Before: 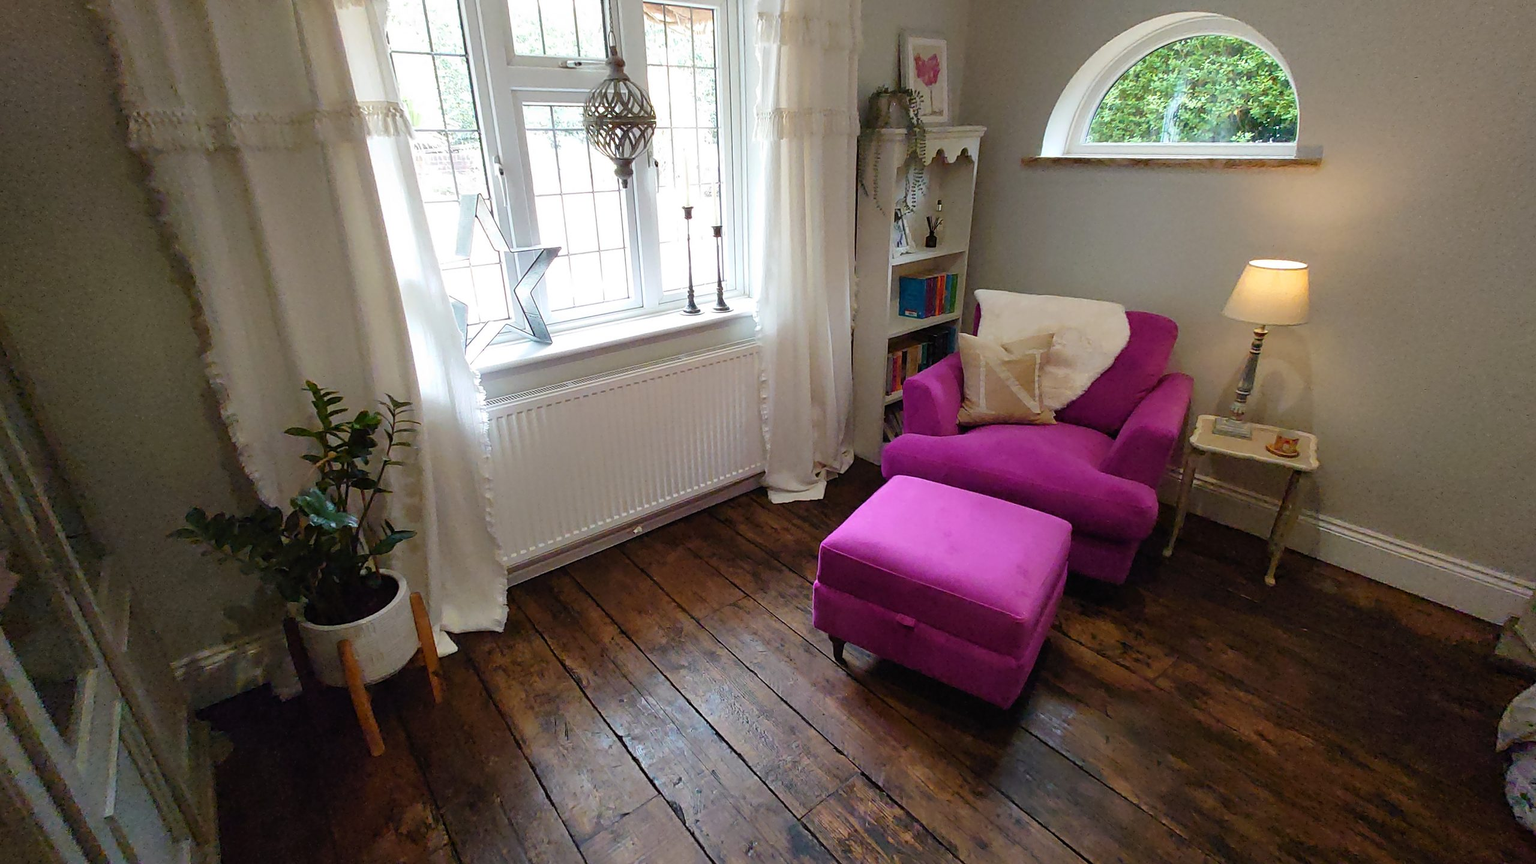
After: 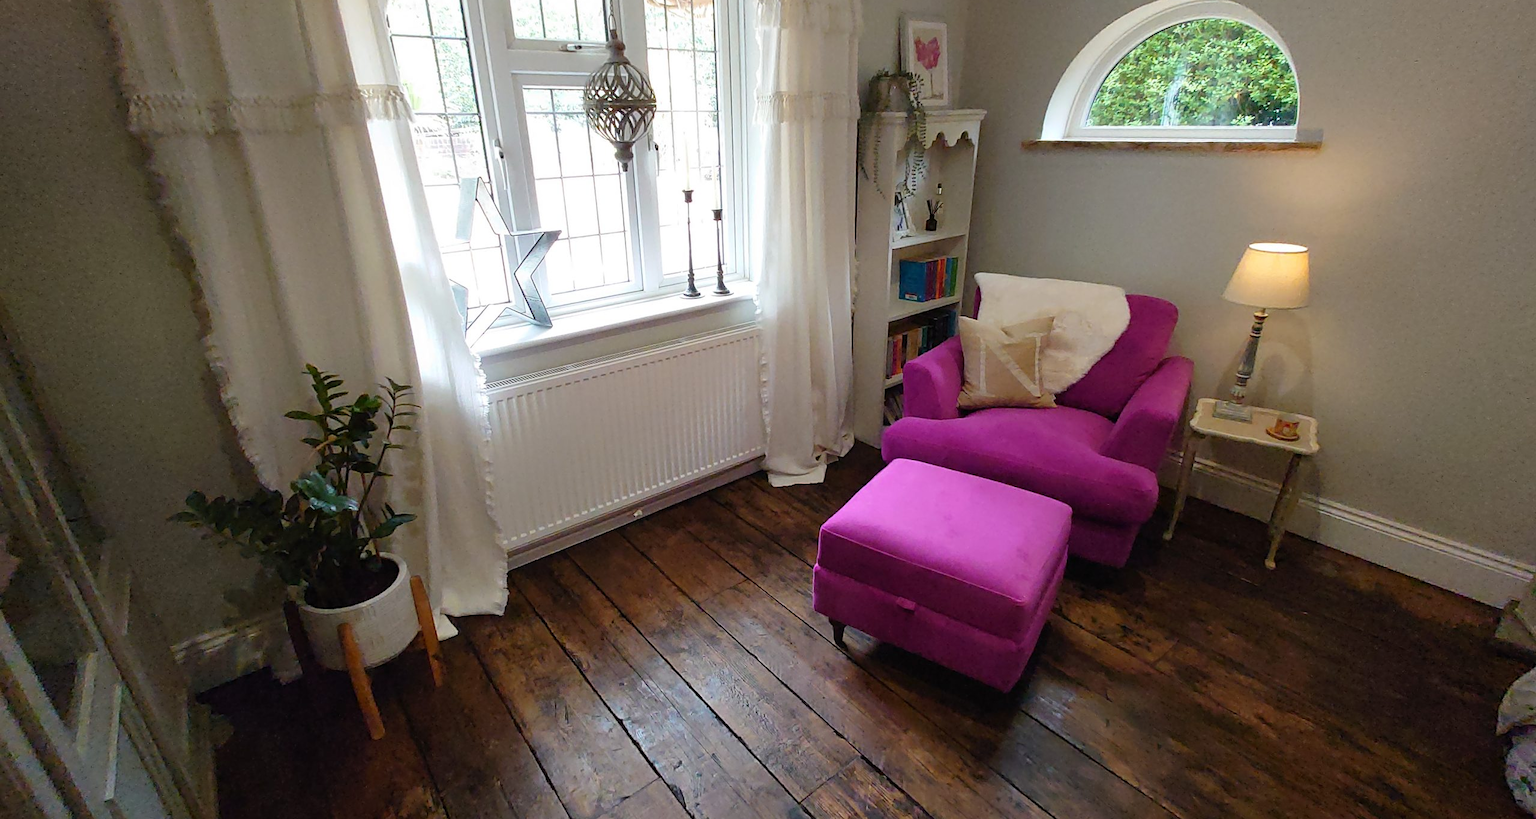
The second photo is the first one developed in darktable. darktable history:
crop and rotate: top 1.964%, bottom 3.182%
